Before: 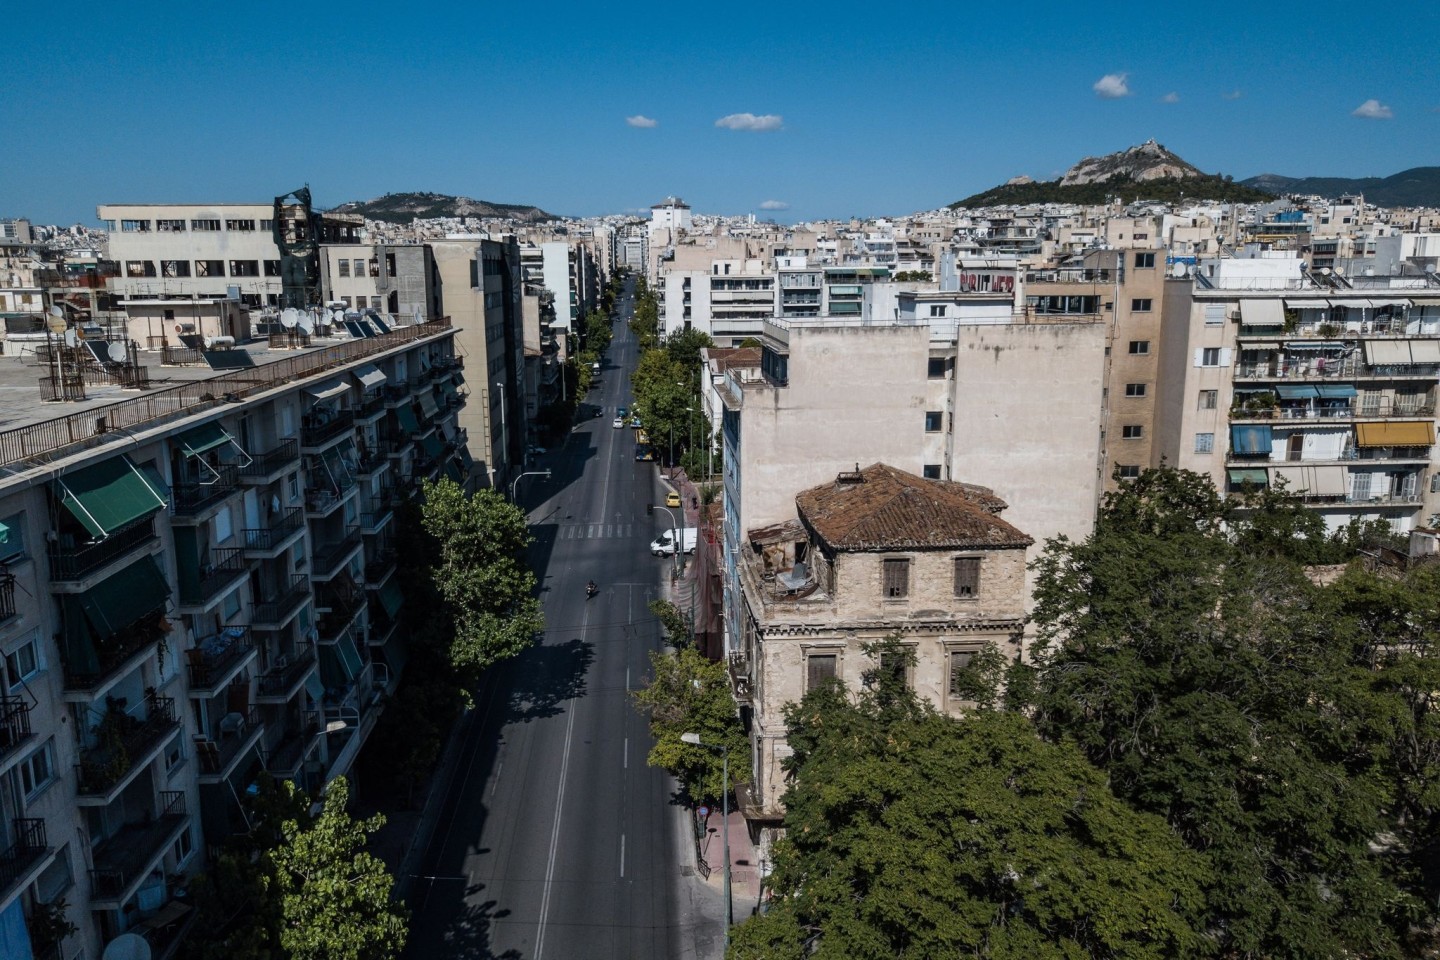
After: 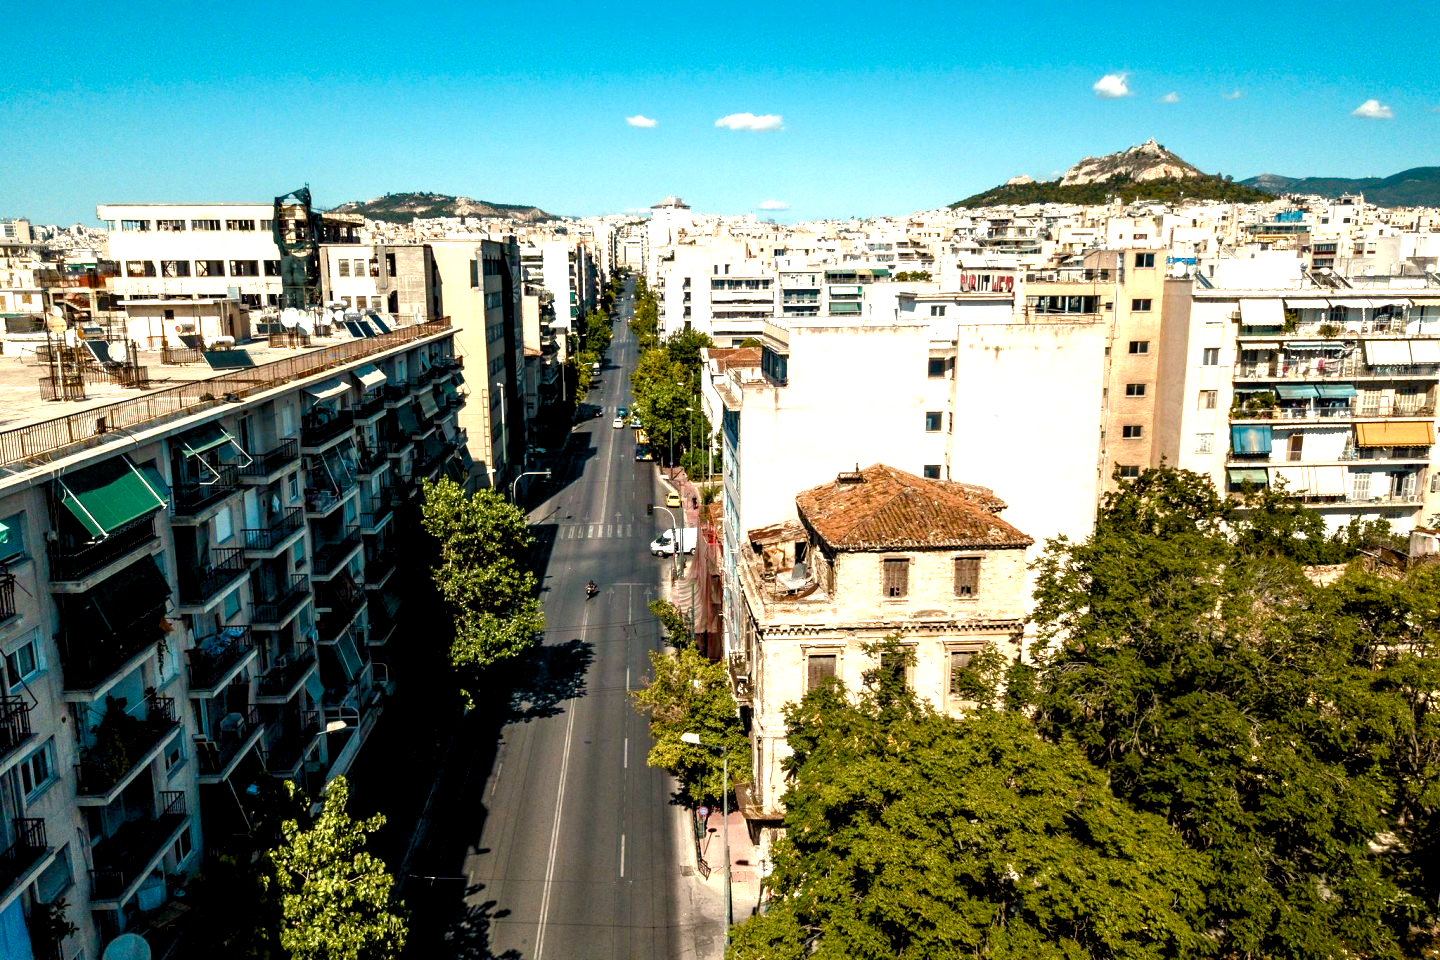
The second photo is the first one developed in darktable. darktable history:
color balance rgb: shadows lift › luminance -9.41%, highlights gain › luminance 17.6%, global offset › luminance -1.45%, perceptual saturation grading › highlights -17.77%, perceptual saturation grading › mid-tones 33.1%, perceptual saturation grading › shadows 50.52%, global vibrance 24.22%
white balance: red 1.123, blue 0.83
exposure: black level correction 0, exposure 1.45 EV, compensate exposure bias true, compensate highlight preservation false
